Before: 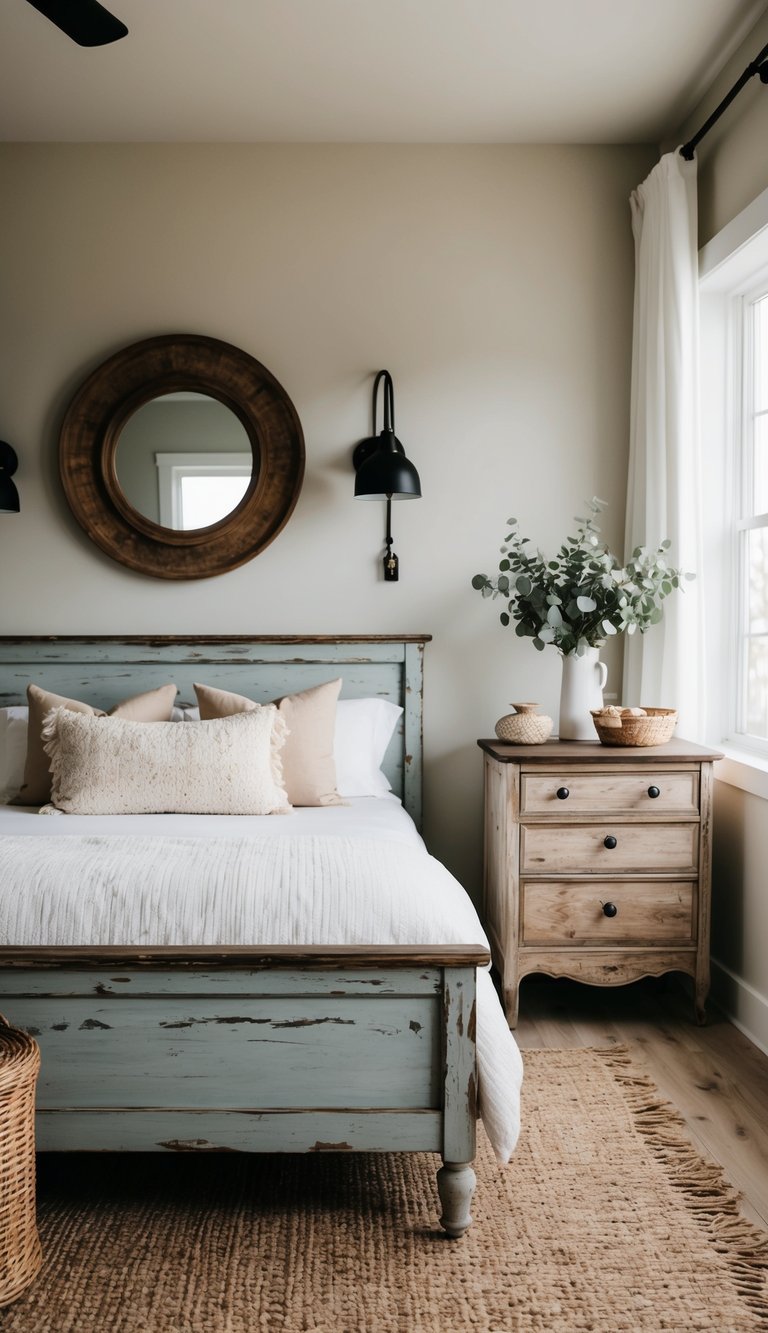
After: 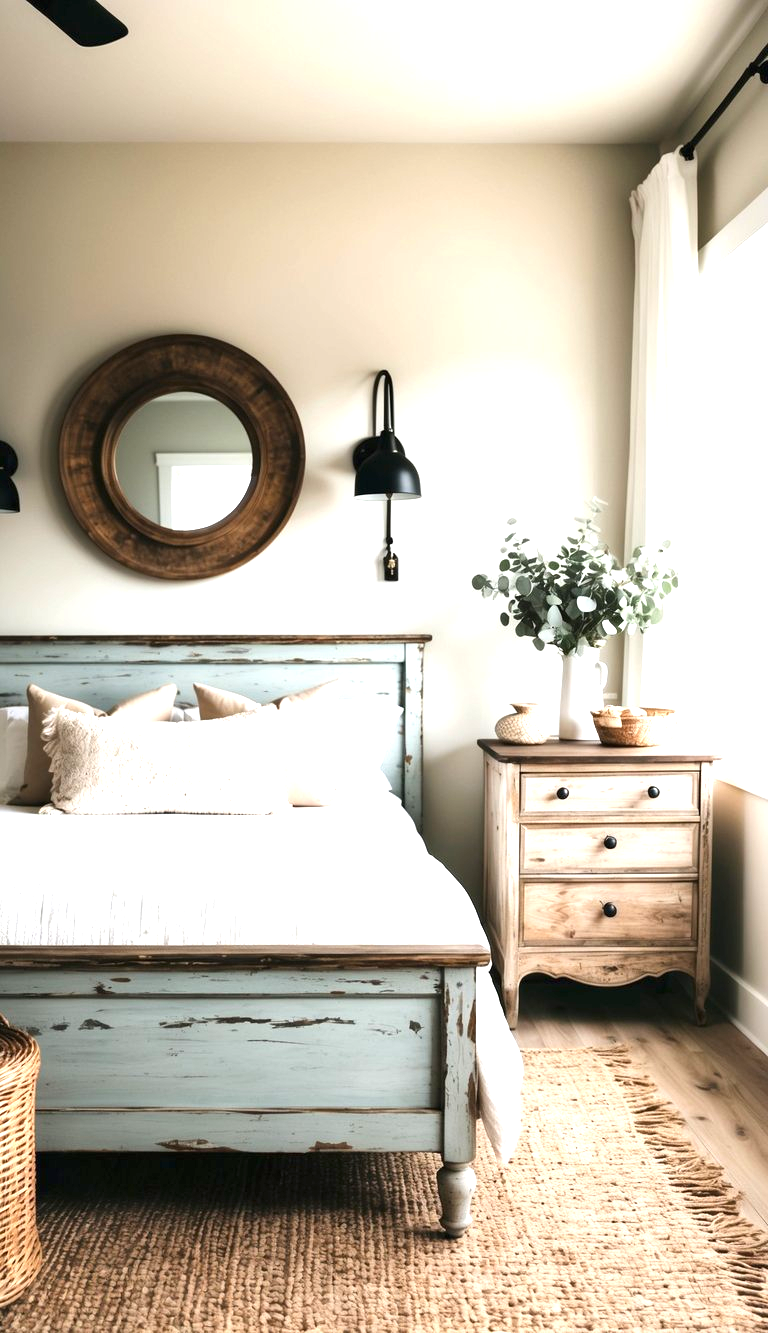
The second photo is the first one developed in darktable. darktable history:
exposure: black level correction 0, exposure 1.389 EV, compensate highlight preservation false
